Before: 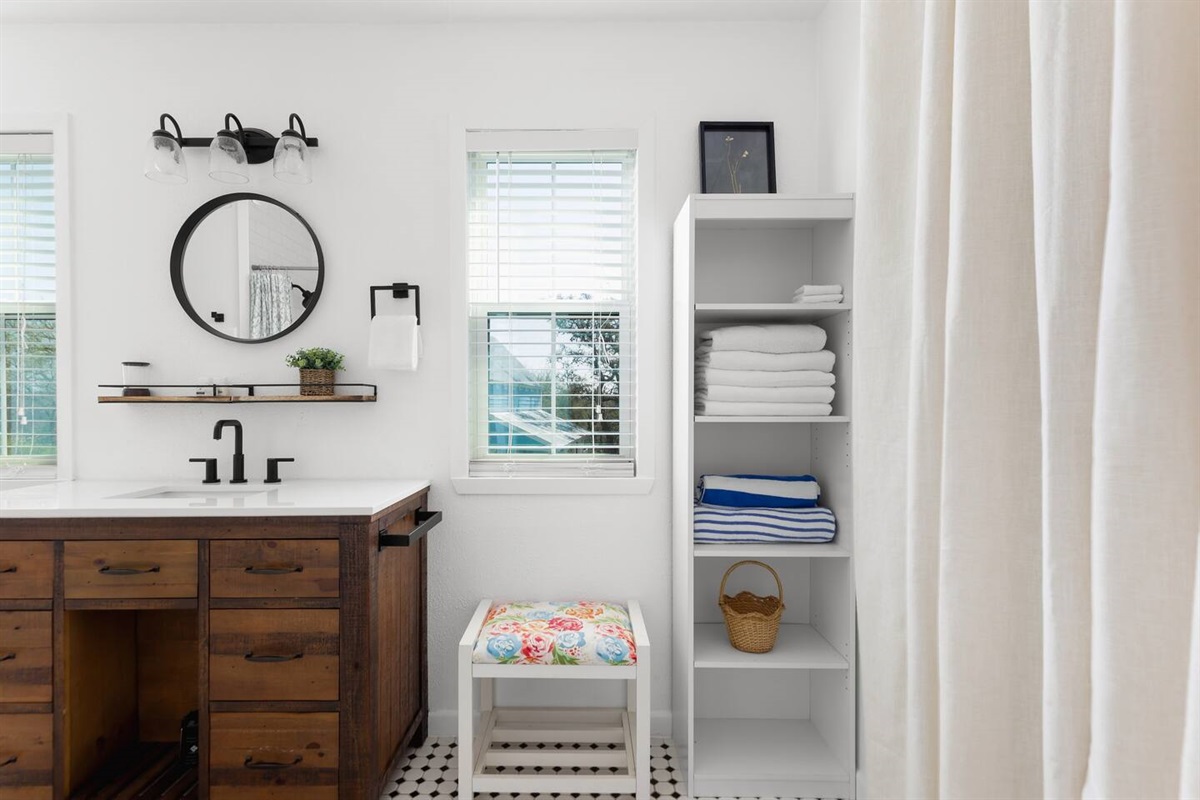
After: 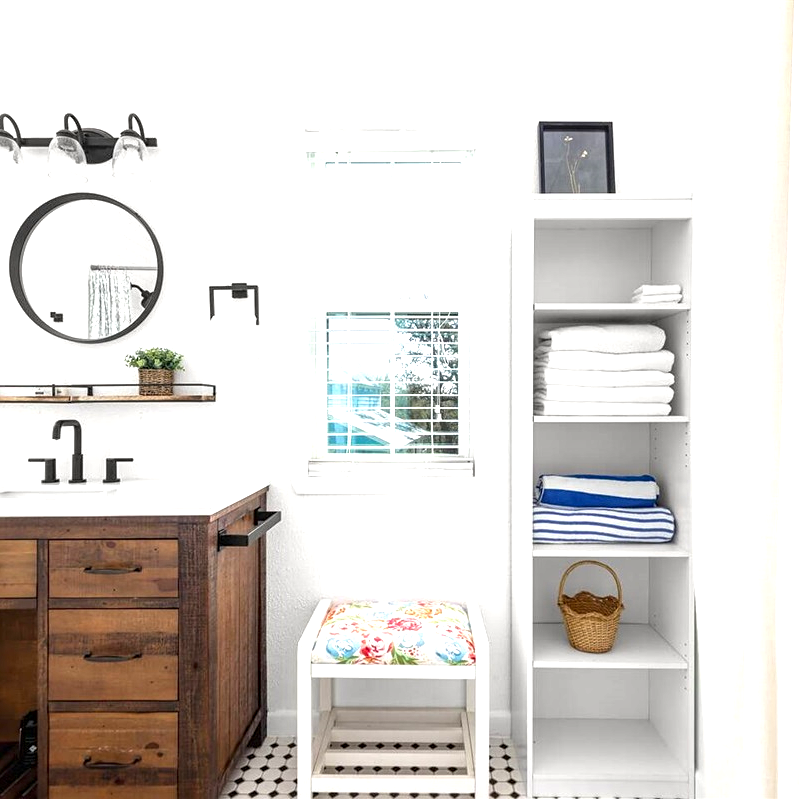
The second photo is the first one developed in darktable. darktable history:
exposure: black level correction 0.001, exposure 1.038 EV, compensate highlight preservation false
local contrast: detail 130%
sharpen: amount 0.201
crop and rotate: left 13.447%, right 19.923%
